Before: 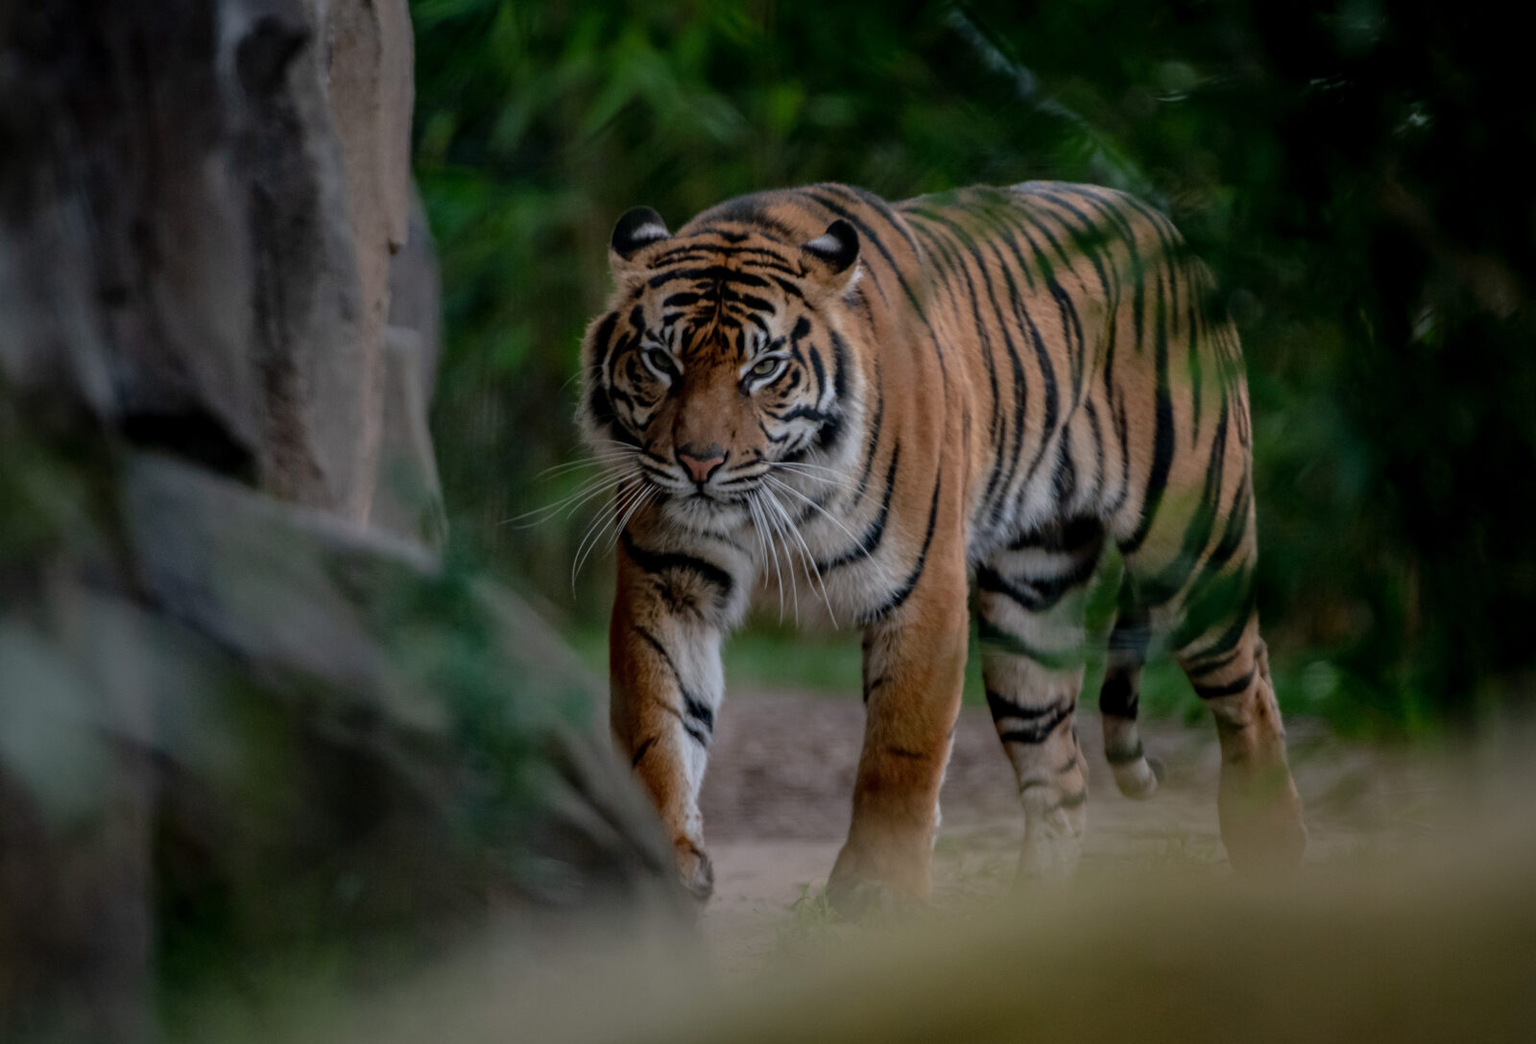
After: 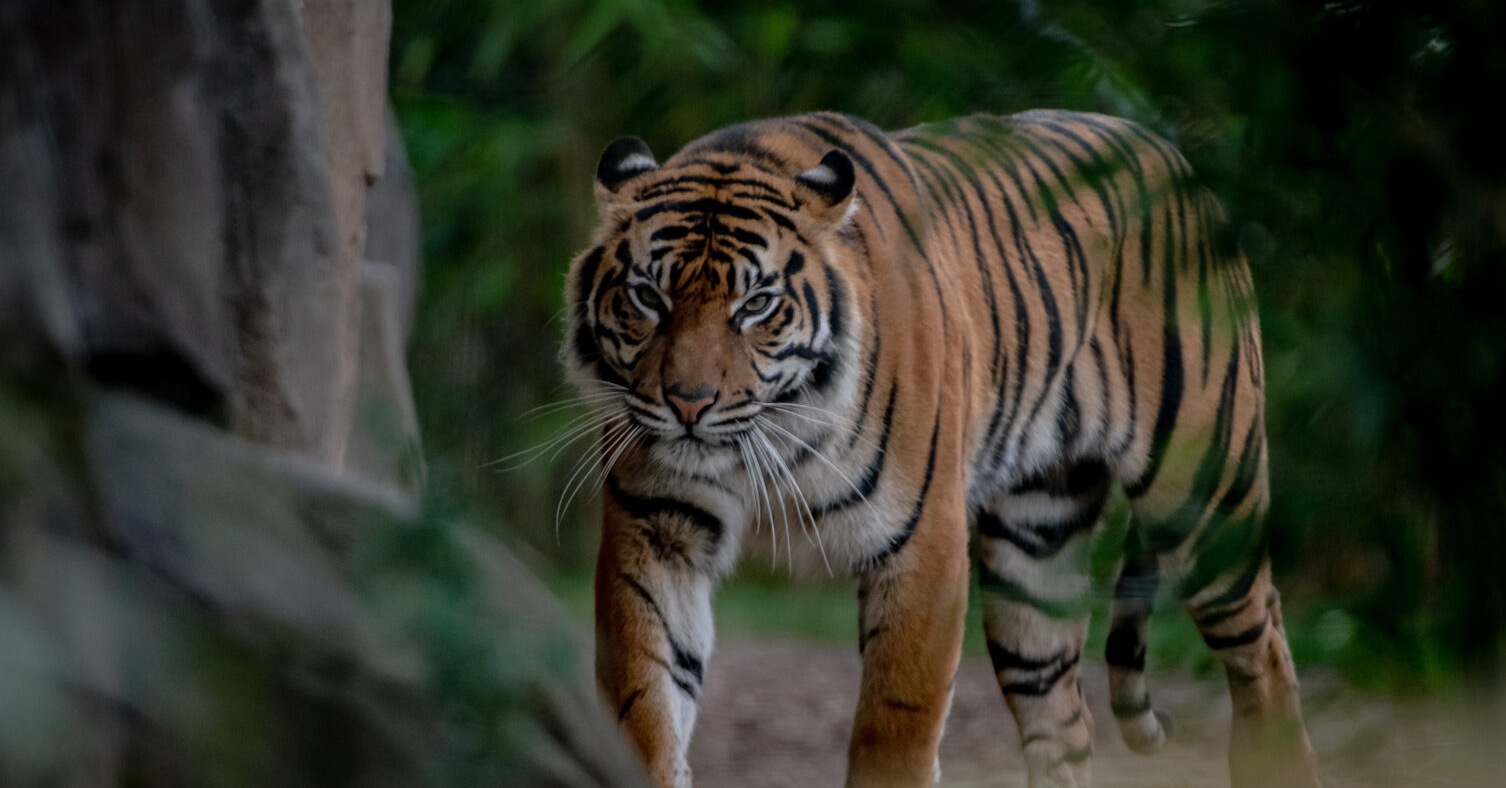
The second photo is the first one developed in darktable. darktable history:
crop: left 2.506%, top 7.312%, right 3.308%, bottom 20.203%
